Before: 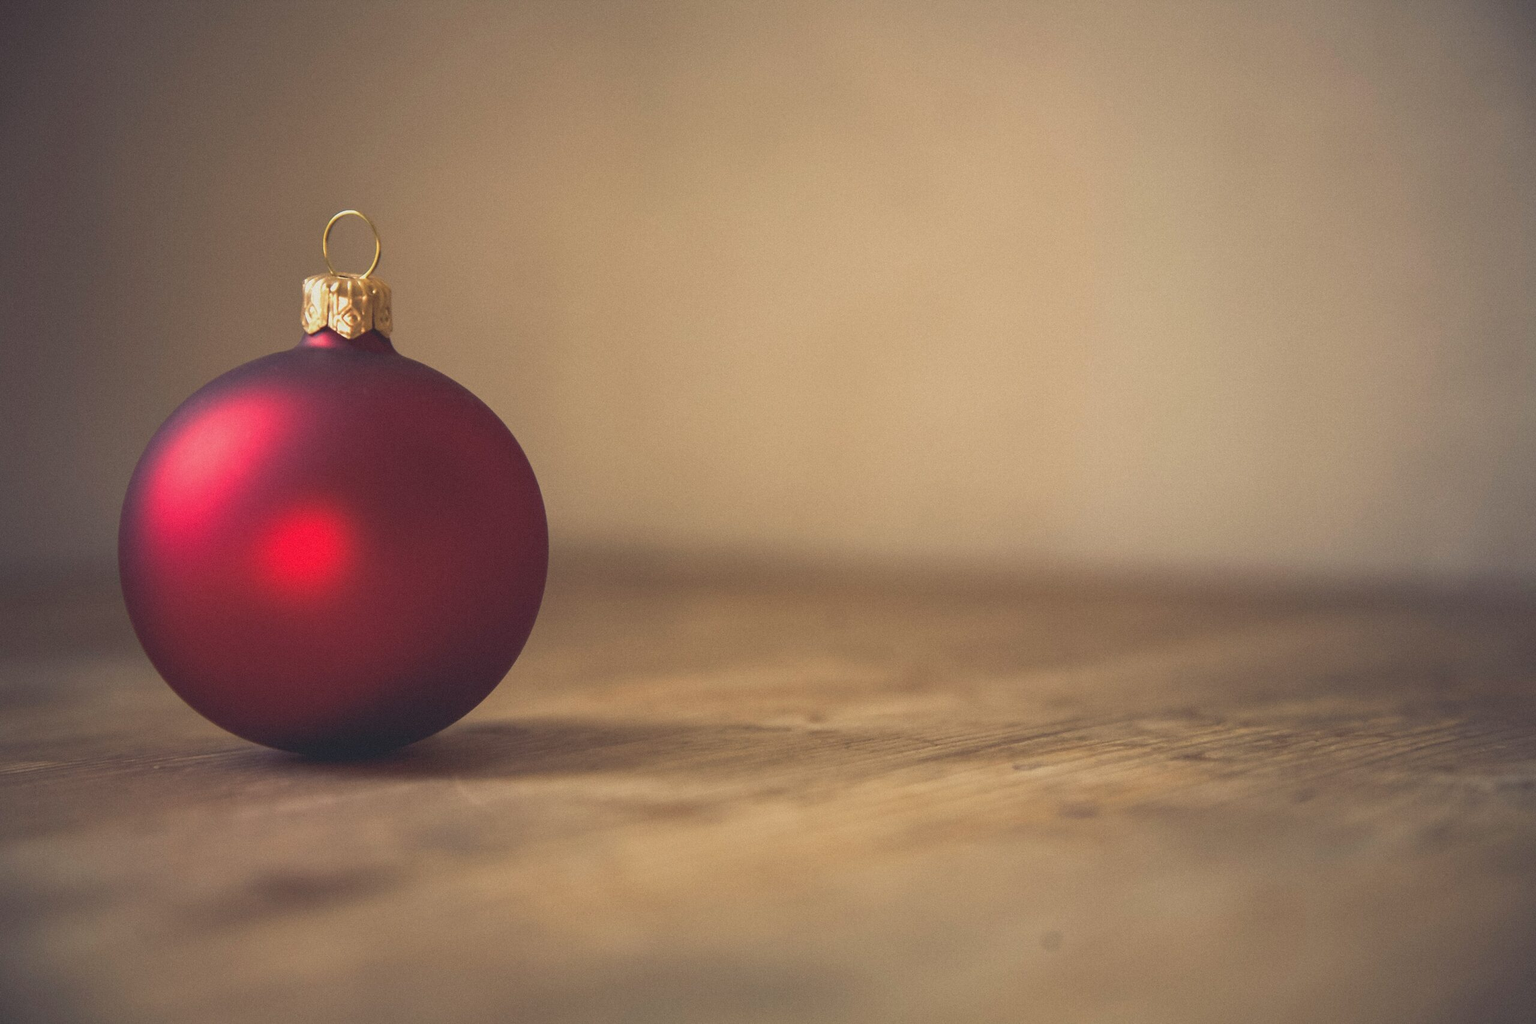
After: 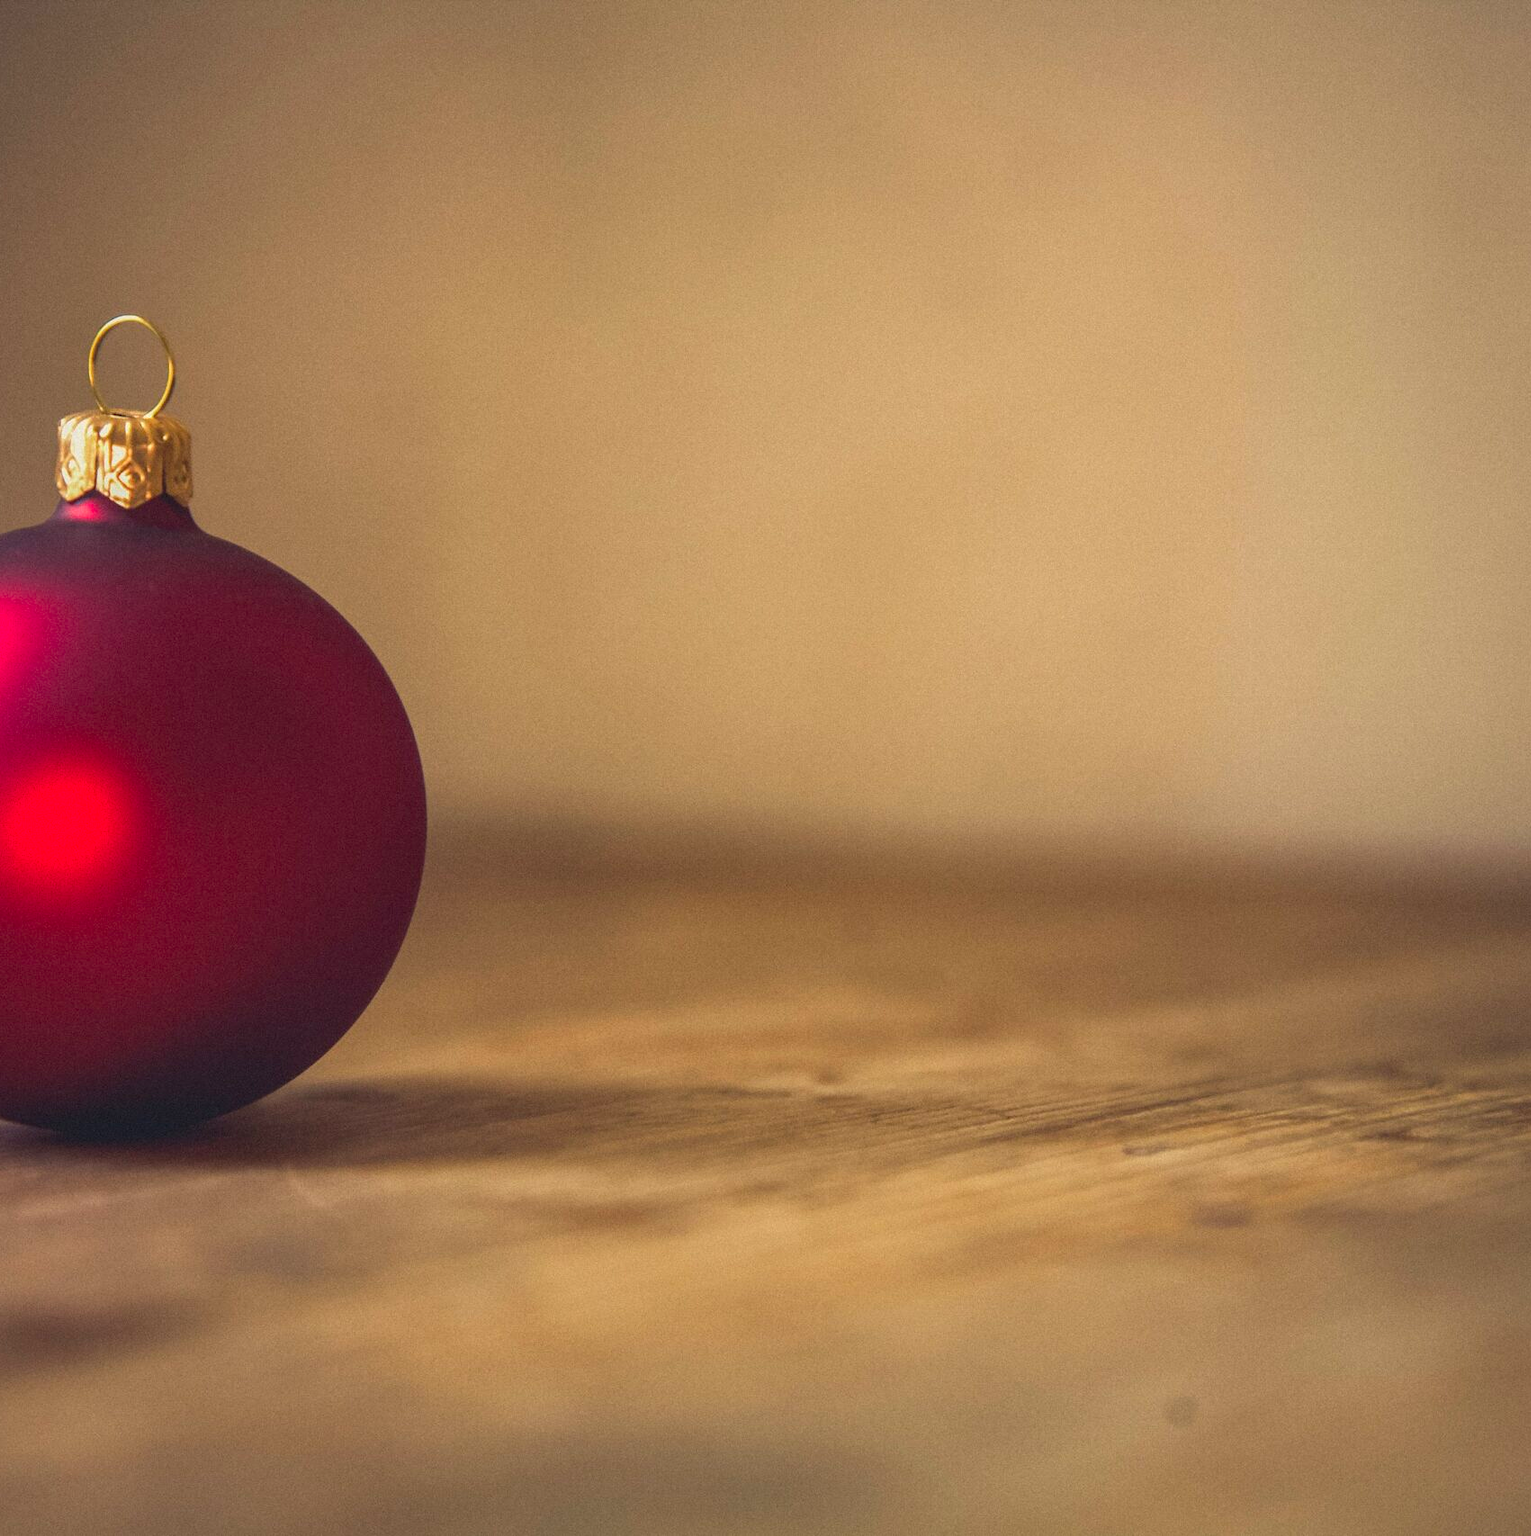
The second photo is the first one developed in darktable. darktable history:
crop: left 17.207%, right 16.273%
contrast brightness saturation: brightness -0.026, saturation 0.356
local contrast: highlights 4%, shadows 3%, detail 133%
